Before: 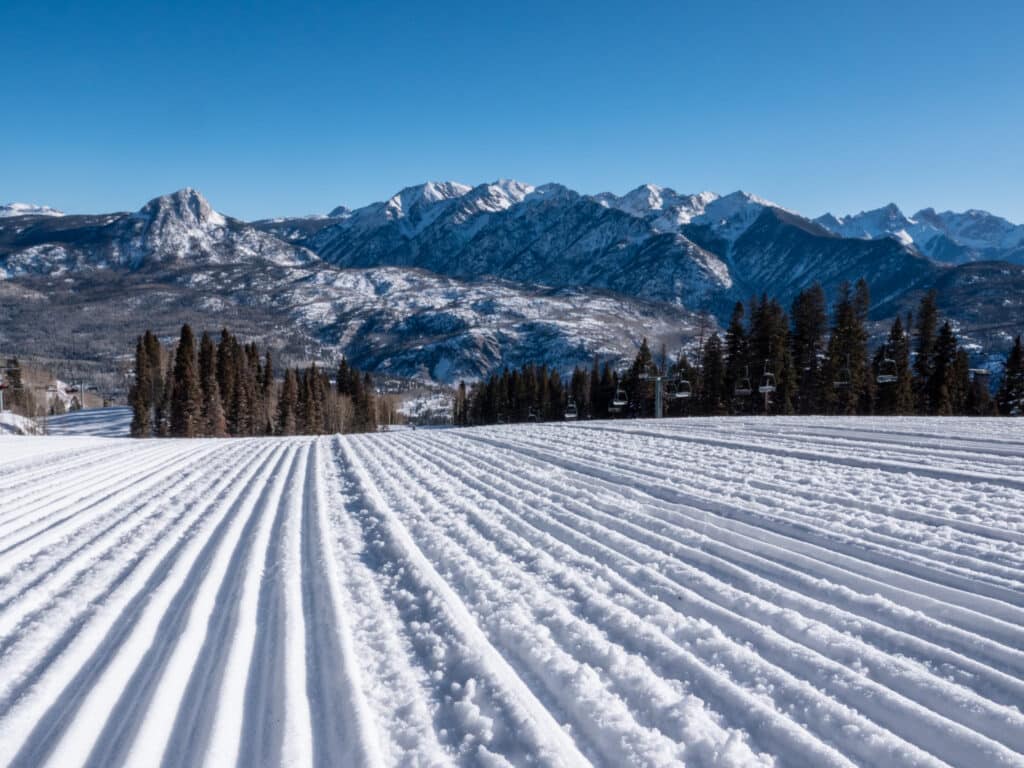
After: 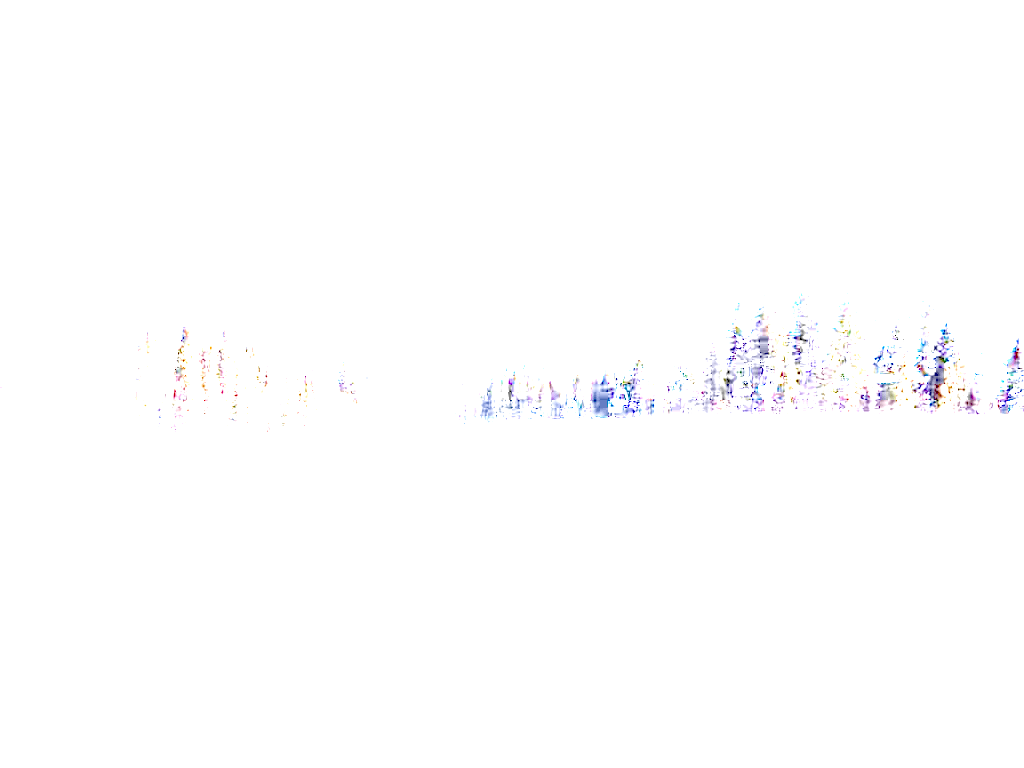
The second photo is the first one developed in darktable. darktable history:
exposure: exposure 7.93 EV, compensate highlight preservation false
velvia: on, module defaults
